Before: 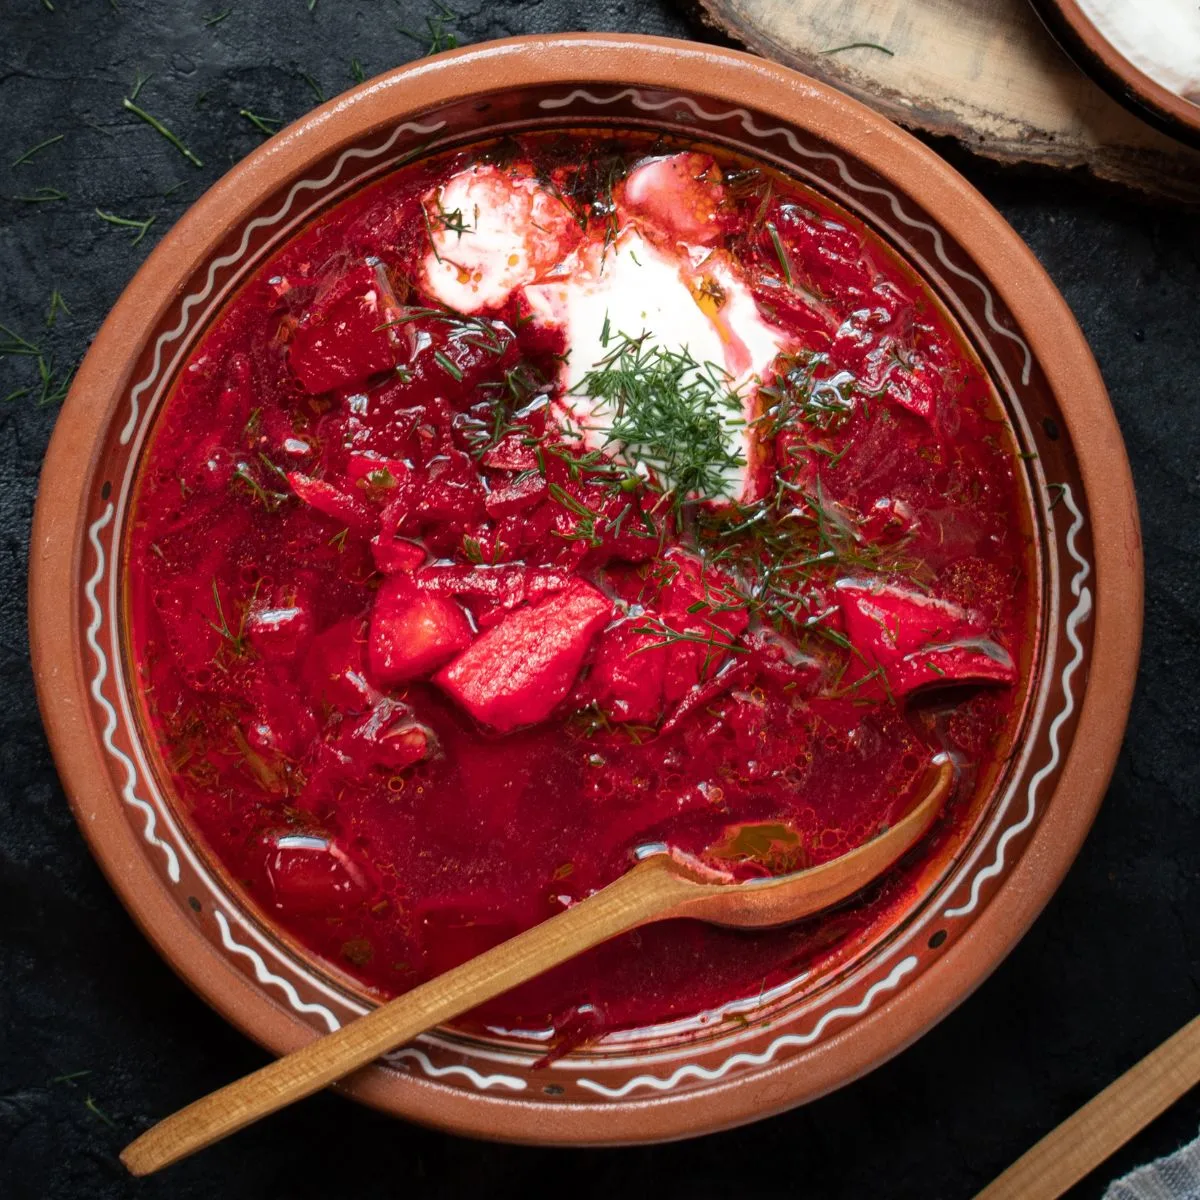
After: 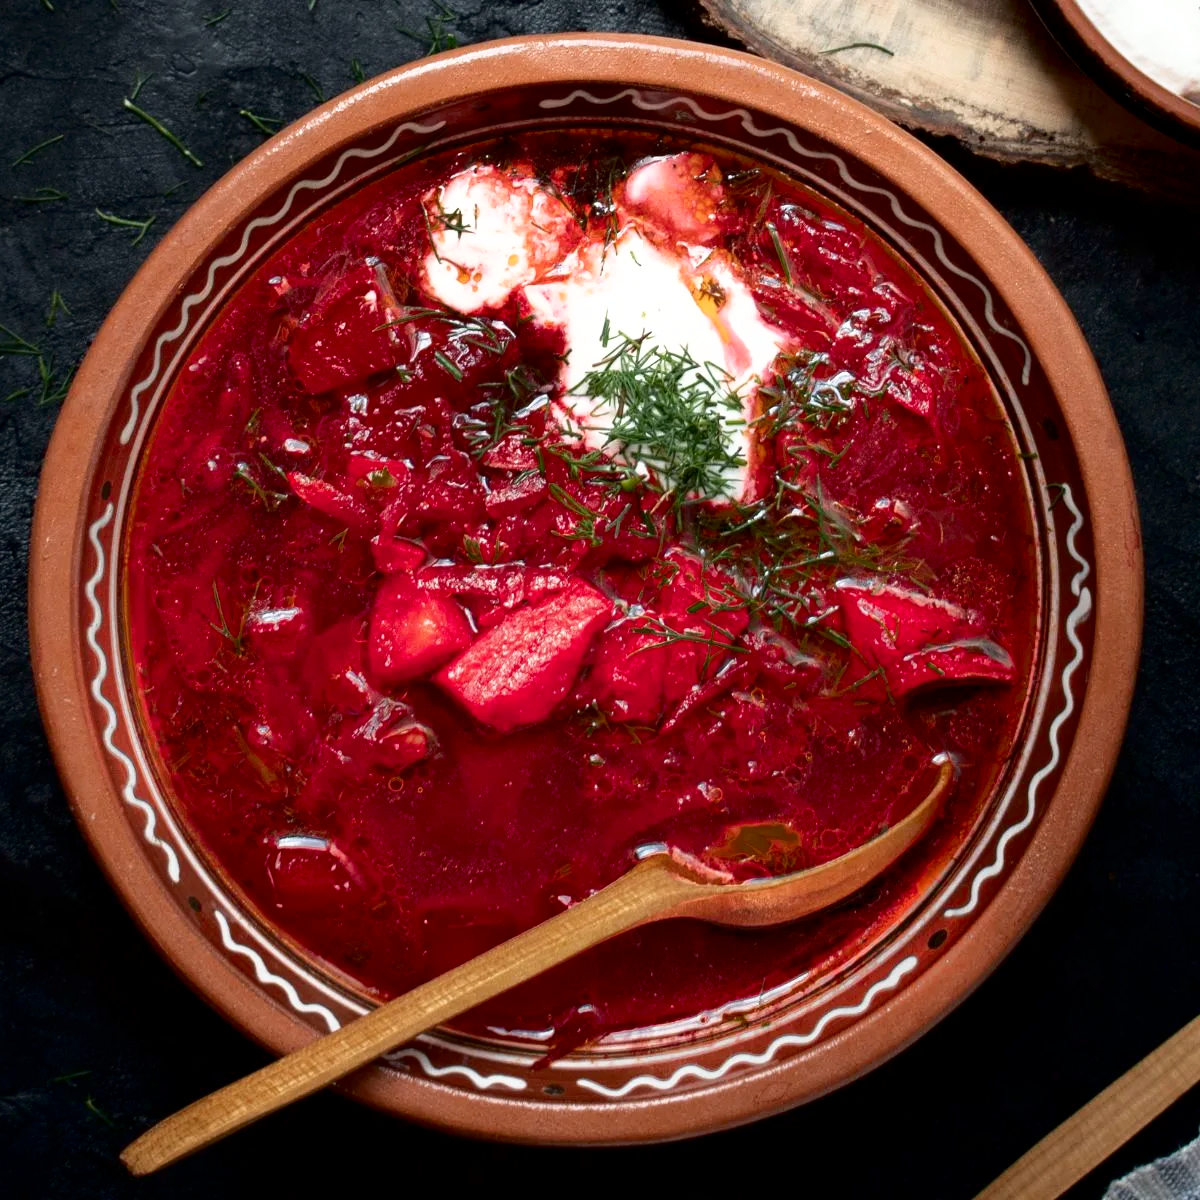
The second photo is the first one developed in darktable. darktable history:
tone equalizer: edges refinement/feathering 500, mask exposure compensation -1.57 EV, preserve details no
exposure: black level correction 0.002, exposure 0.149 EV, compensate exposure bias true, compensate highlight preservation false
shadows and highlights: shadows -60.93, white point adjustment -5.07, highlights 60.45
